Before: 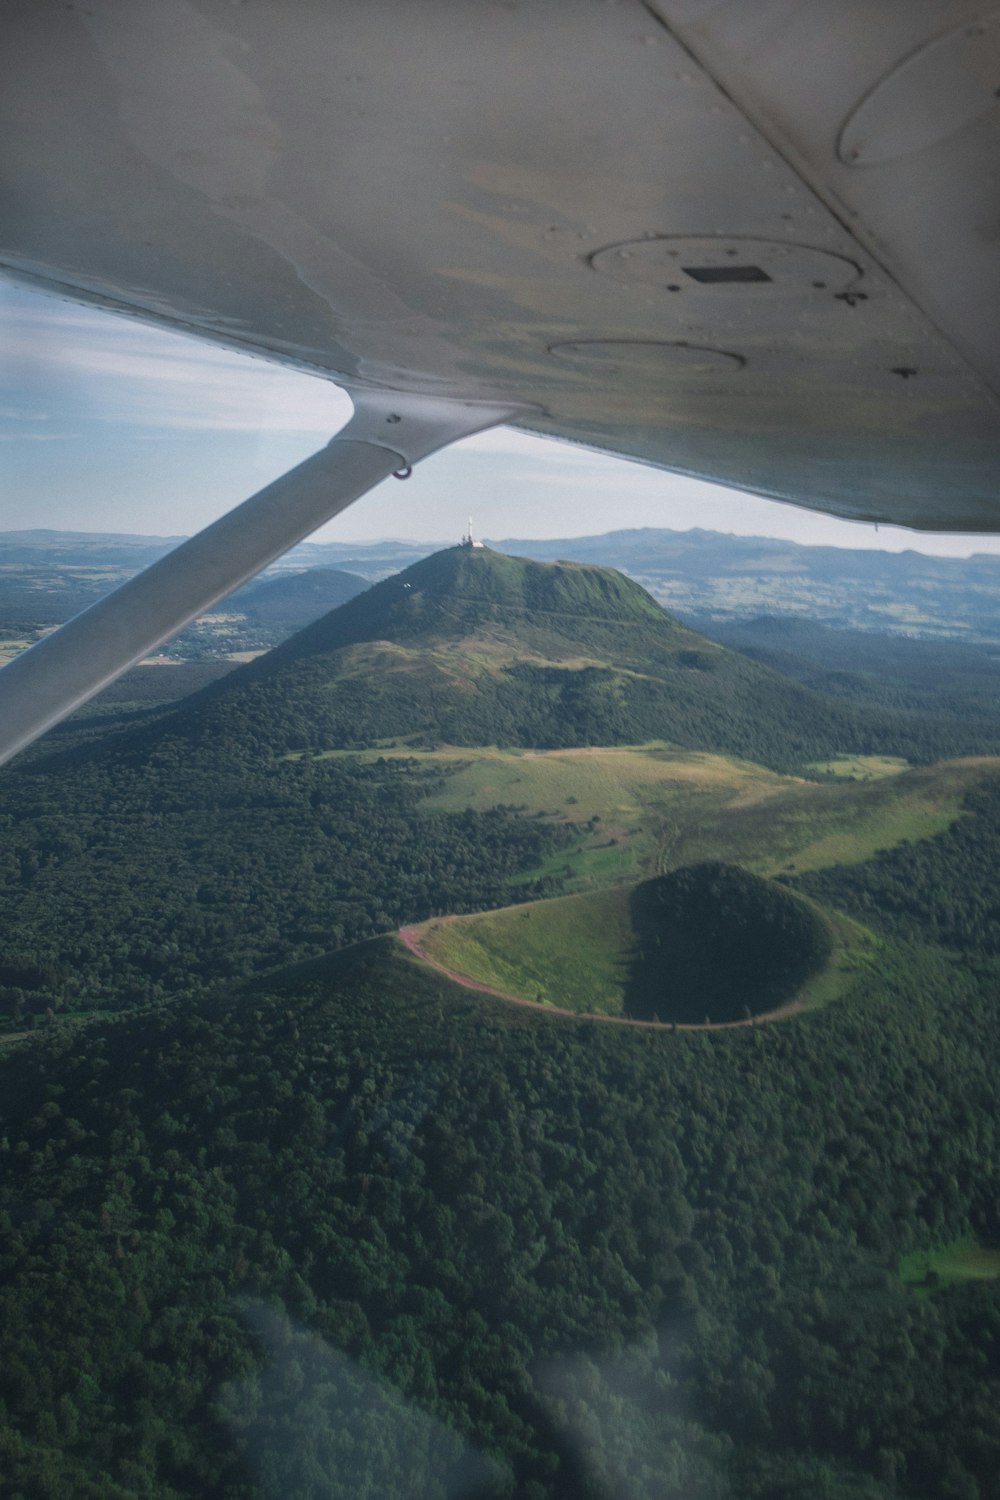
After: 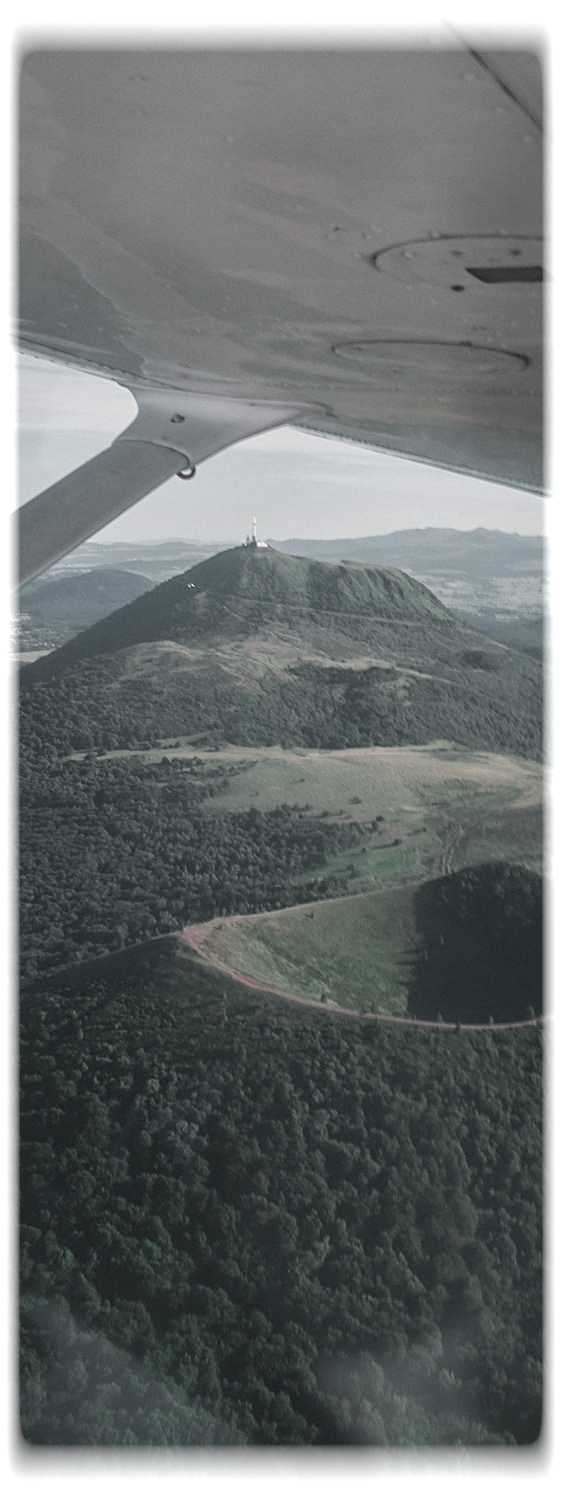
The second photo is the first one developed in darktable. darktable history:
crop: left 21.674%, right 22.086%
sharpen: on, module defaults
vignetting: fall-off start 93%, fall-off radius 5%, brightness 1, saturation -0.49, automatic ratio true, width/height ratio 1.332, shape 0.04, unbound false
color balance rgb: perceptual saturation grading › global saturation 25%, perceptual brilliance grading › mid-tones 10%, perceptual brilliance grading › shadows 15%, global vibrance 20%
color contrast: green-magenta contrast 0.3, blue-yellow contrast 0.15
velvia: on, module defaults
